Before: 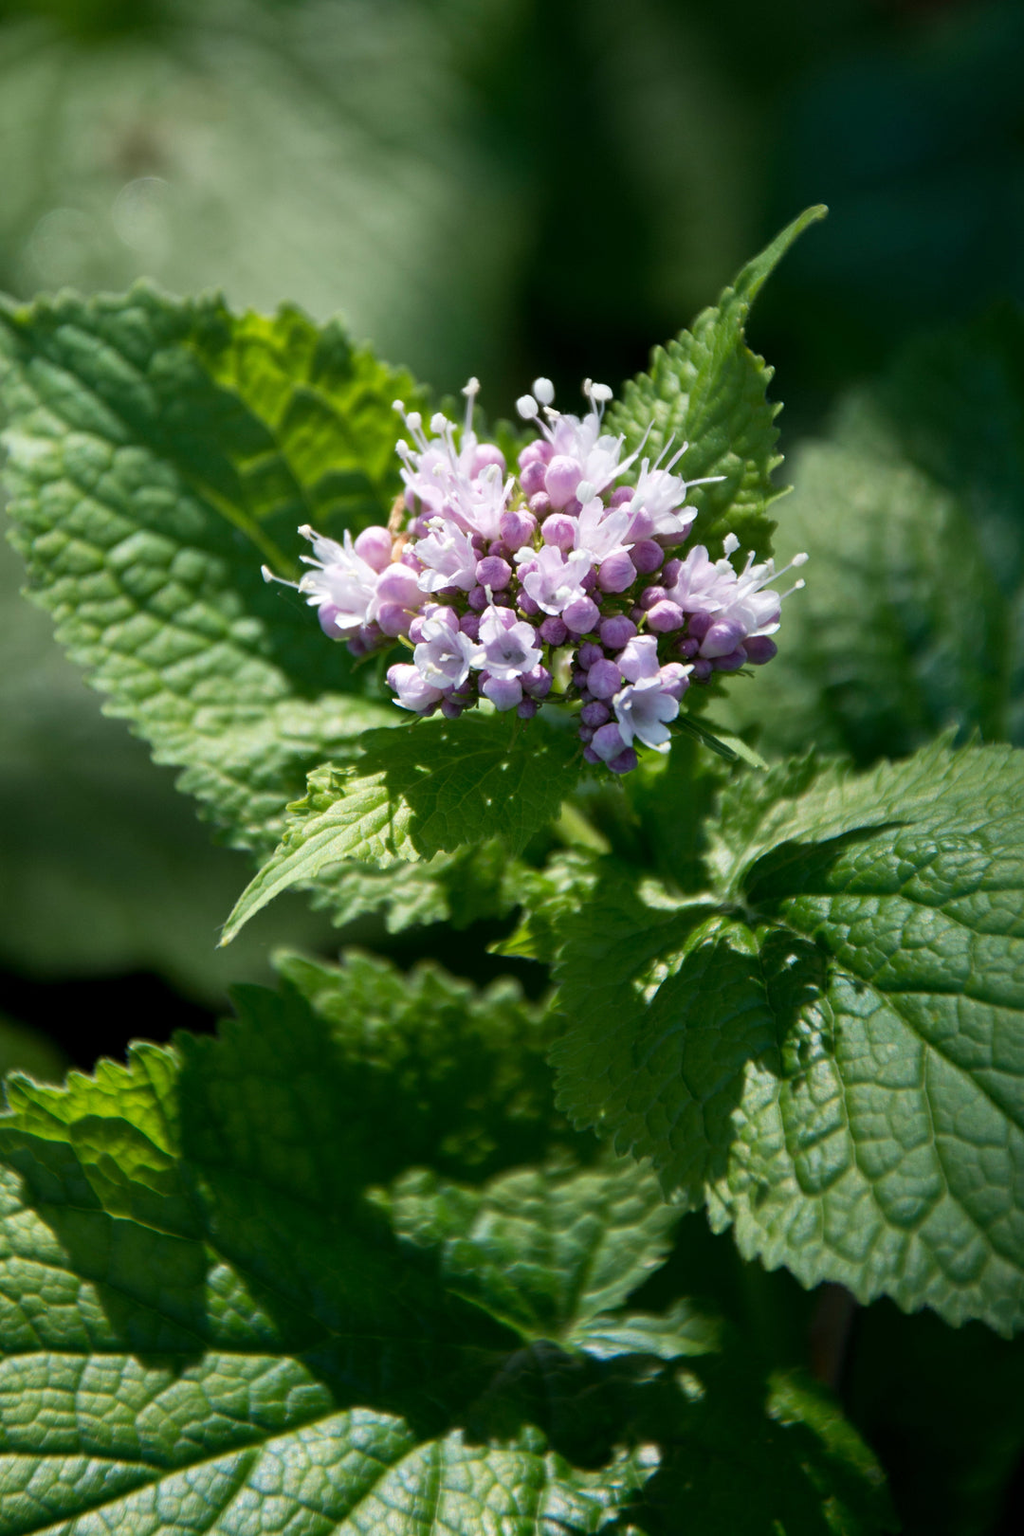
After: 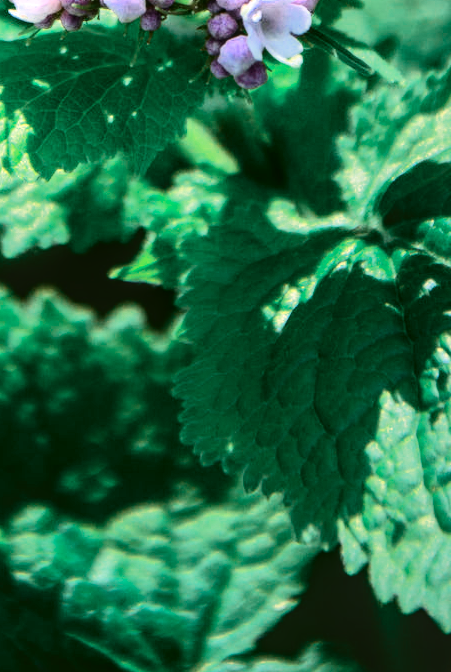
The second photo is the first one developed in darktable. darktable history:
tone curve: curves: ch0 [(0, 0.023) (0.087, 0.065) (0.184, 0.168) (0.45, 0.54) (0.57, 0.683) (0.706, 0.841) (0.877, 0.948) (1, 0.984)]; ch1 [(0, 0) (0.388, 0.369) (0.447, 0.447) (0.505, 0.5) (0.534, 0.535) (0.563, 0.563) (0.579, 0.59) (0.644, 0.663) (1, 1)]; ch2 [(0, 0) (0.301, 0.259) (0.385, 0.395) (0.492, 0.496) (0.518, 0.537) (0.583, 0.605) (0.673, 0.667) (1, 1)], color space Lab, independent channels, preserve colors none
crop: left 37.578%, top 44.909%, right 20.601%, bottom 13.573%
tone equalizer: -8 EV -0.773 EV, -7 EV -0.701 EV, -6 EV -0.635 EV, -5 EV -0.412 EV, -3 EV 0.399 EV, -2 EV 0.6 EV, -1 EV 0.693 EV, +0 EV 0.761 EV
local contrast: detail 130%
contrast brightness saturation: contrast 0.241, brightness 0.254, saturation 0.391
color zones: curves: ch0 [(0, 0.5) (0.125, 0.4) (0.25, 0.5) (0.375, 0.4) (0.5, 0.4) (0.625, 0.35) (0.75, 0.35) (0.875, 0.5)]; ch1 [(0, 0.35) (0.125, 0.45) (0.25, 0.35) (0.375, 0.35) (0.5, 0.35) (0.625, 0.35) (0.75, 0.45) (0.875, 0.35)]; ch2 [(0, 0.6) (0.125, 0.5) (0.25, 0.5) (0.375, 0.6) (0.5, 0.6) (0.625, 0.5) (0.75, 0.5) (0.875, 0.5)]
